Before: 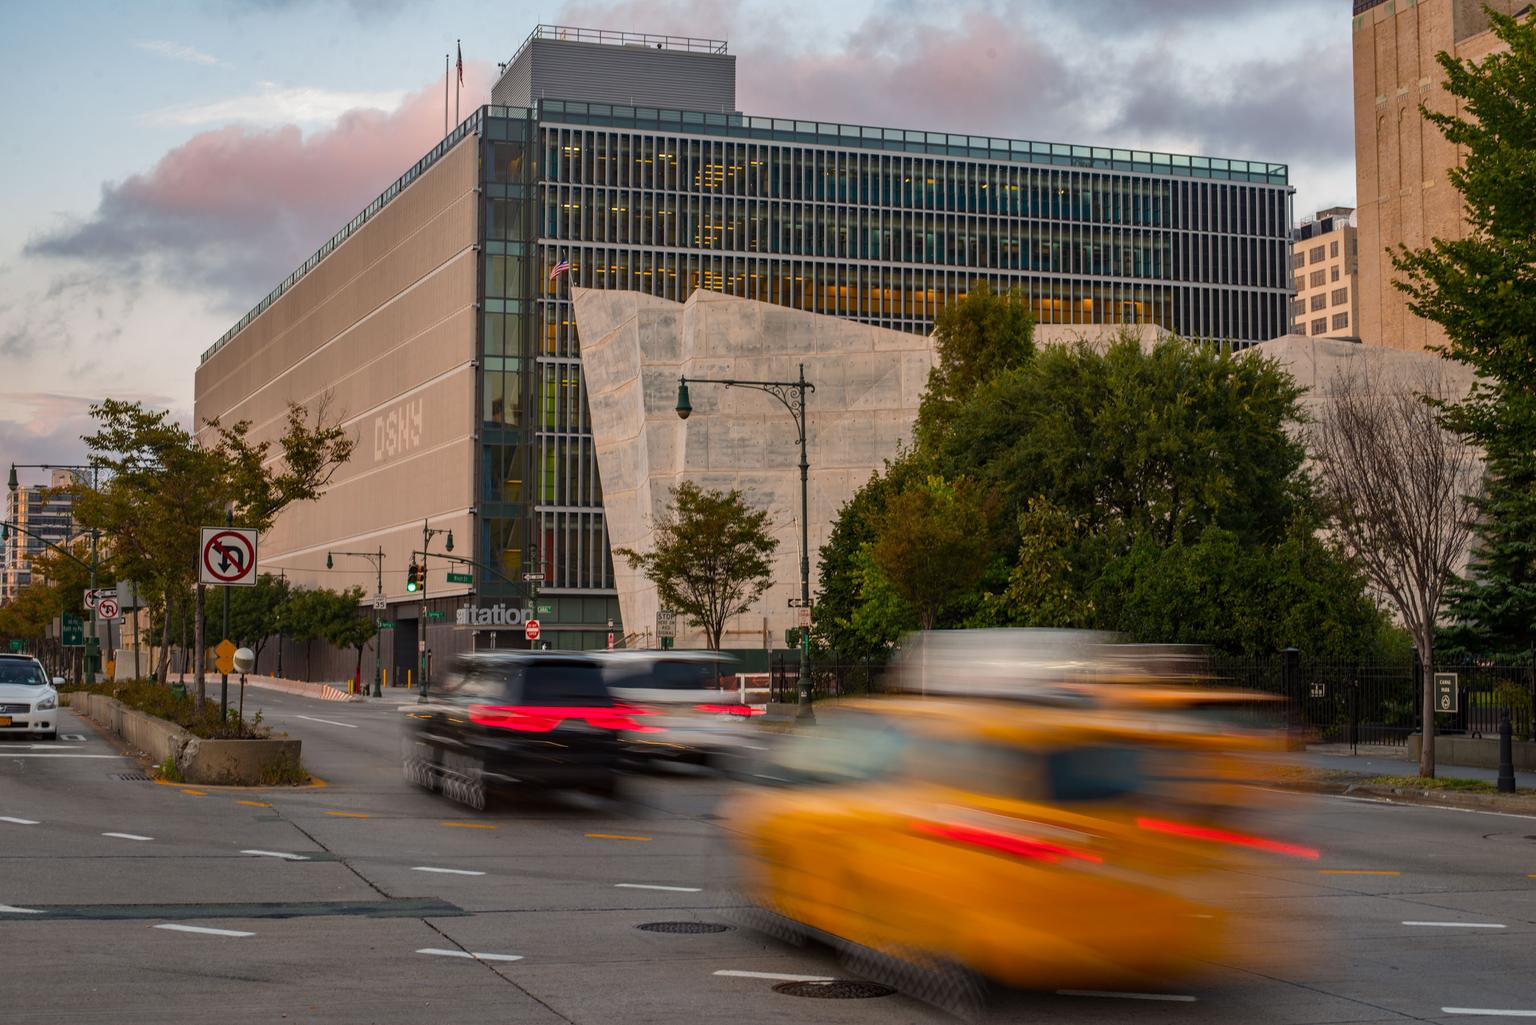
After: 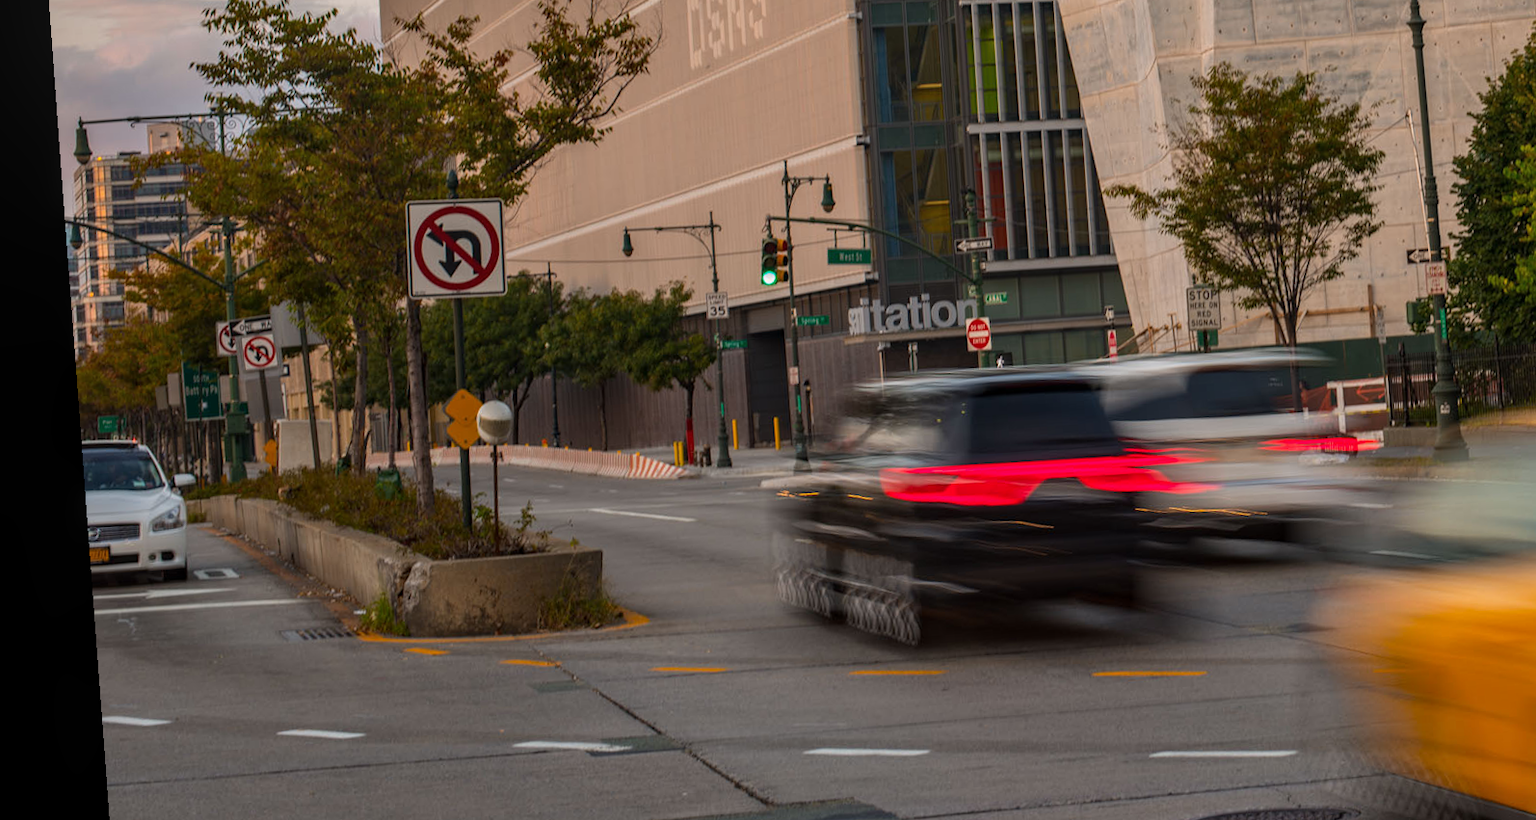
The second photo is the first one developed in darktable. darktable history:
local contrast: detail 110%
crop: top 44.483%, right 43.593%, bottom 12.892%
rotate and perspective: rotation -4.25°, automatic cropping off
